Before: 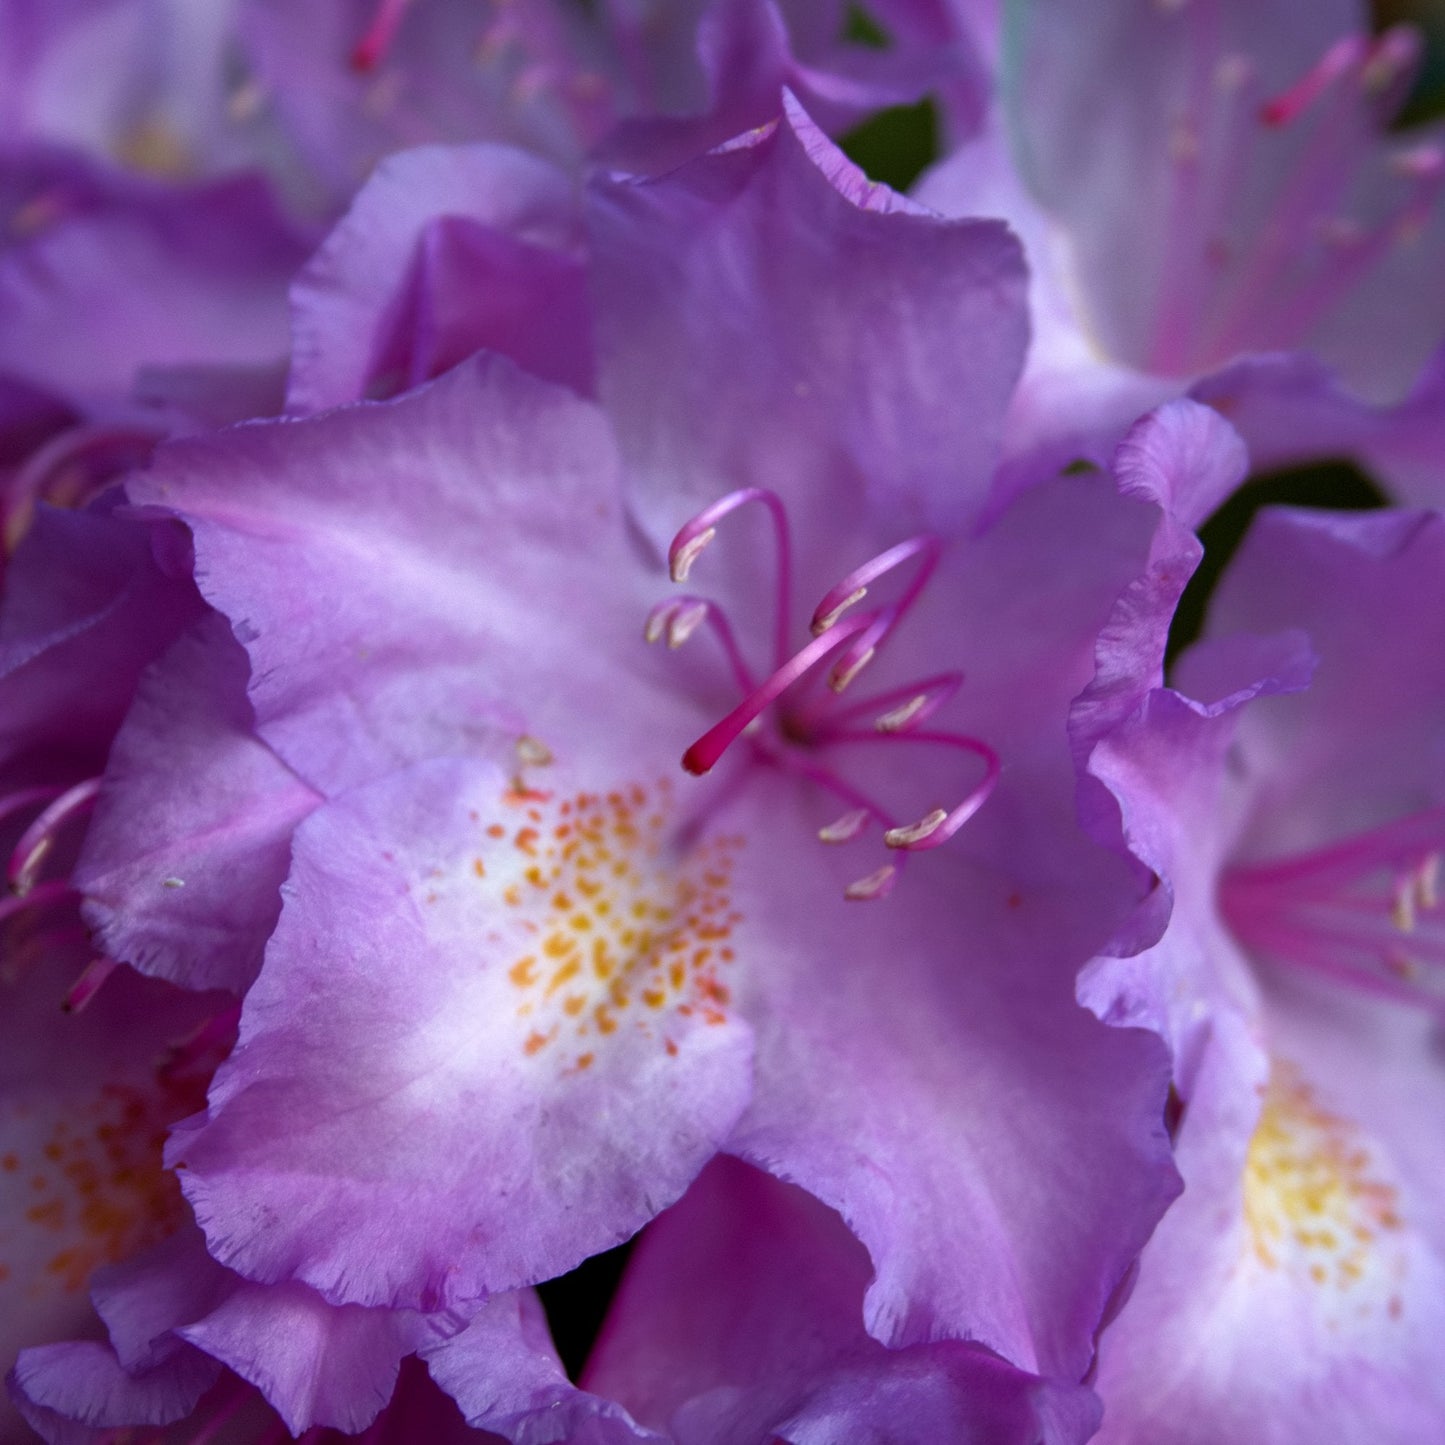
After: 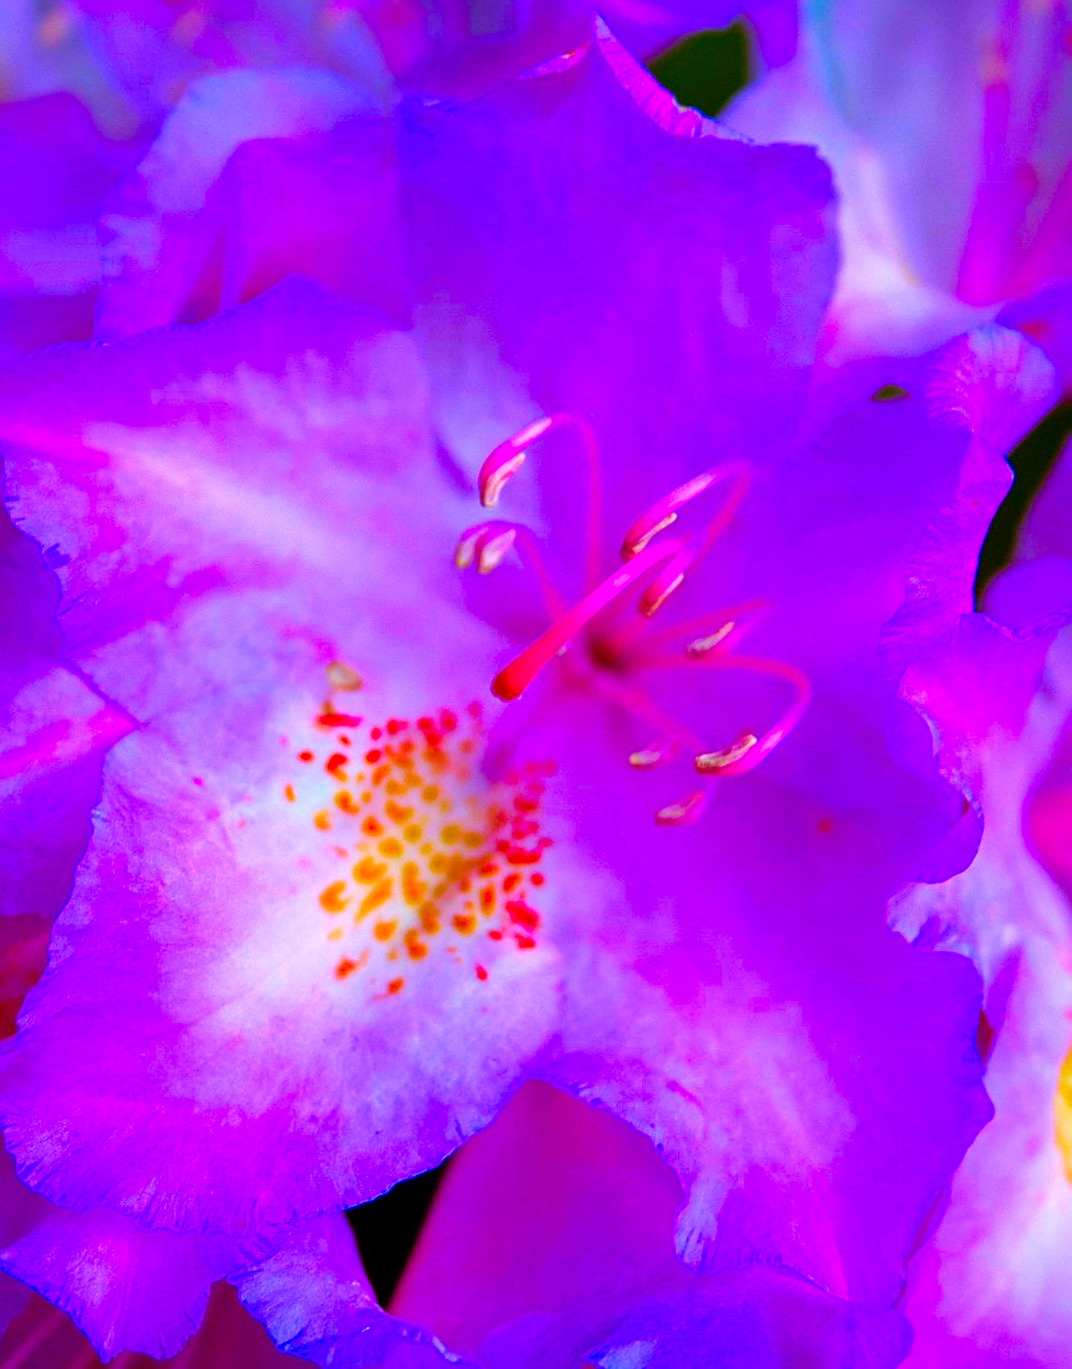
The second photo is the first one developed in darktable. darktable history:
crop and rotate: left 13.15%, top 5.251%, right 12.609%
color correction: saturation 3
sharpen: on, module defaults
